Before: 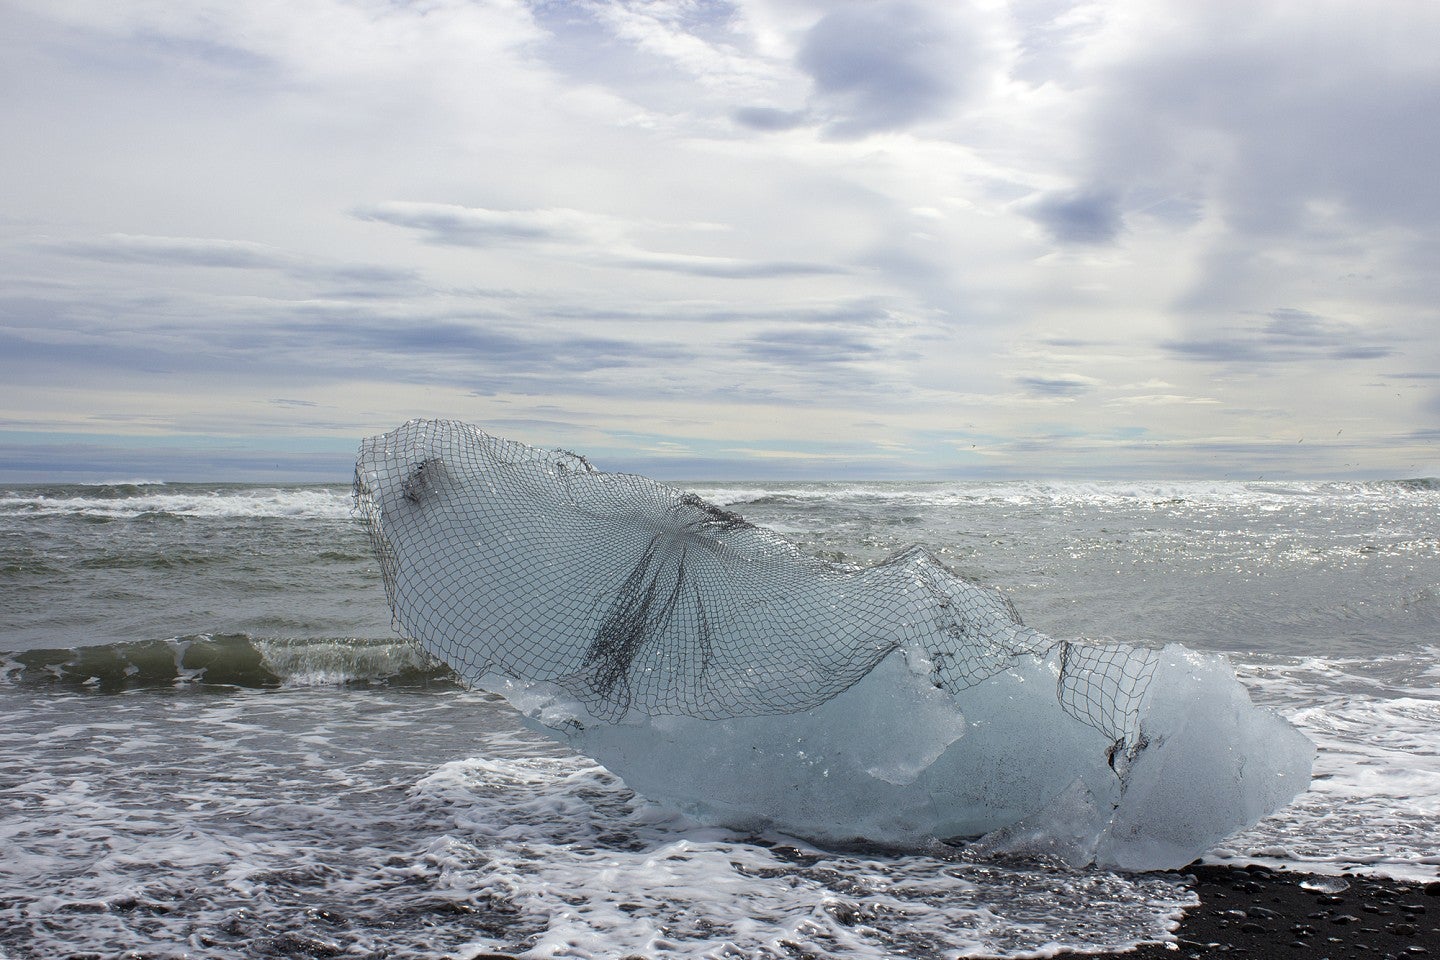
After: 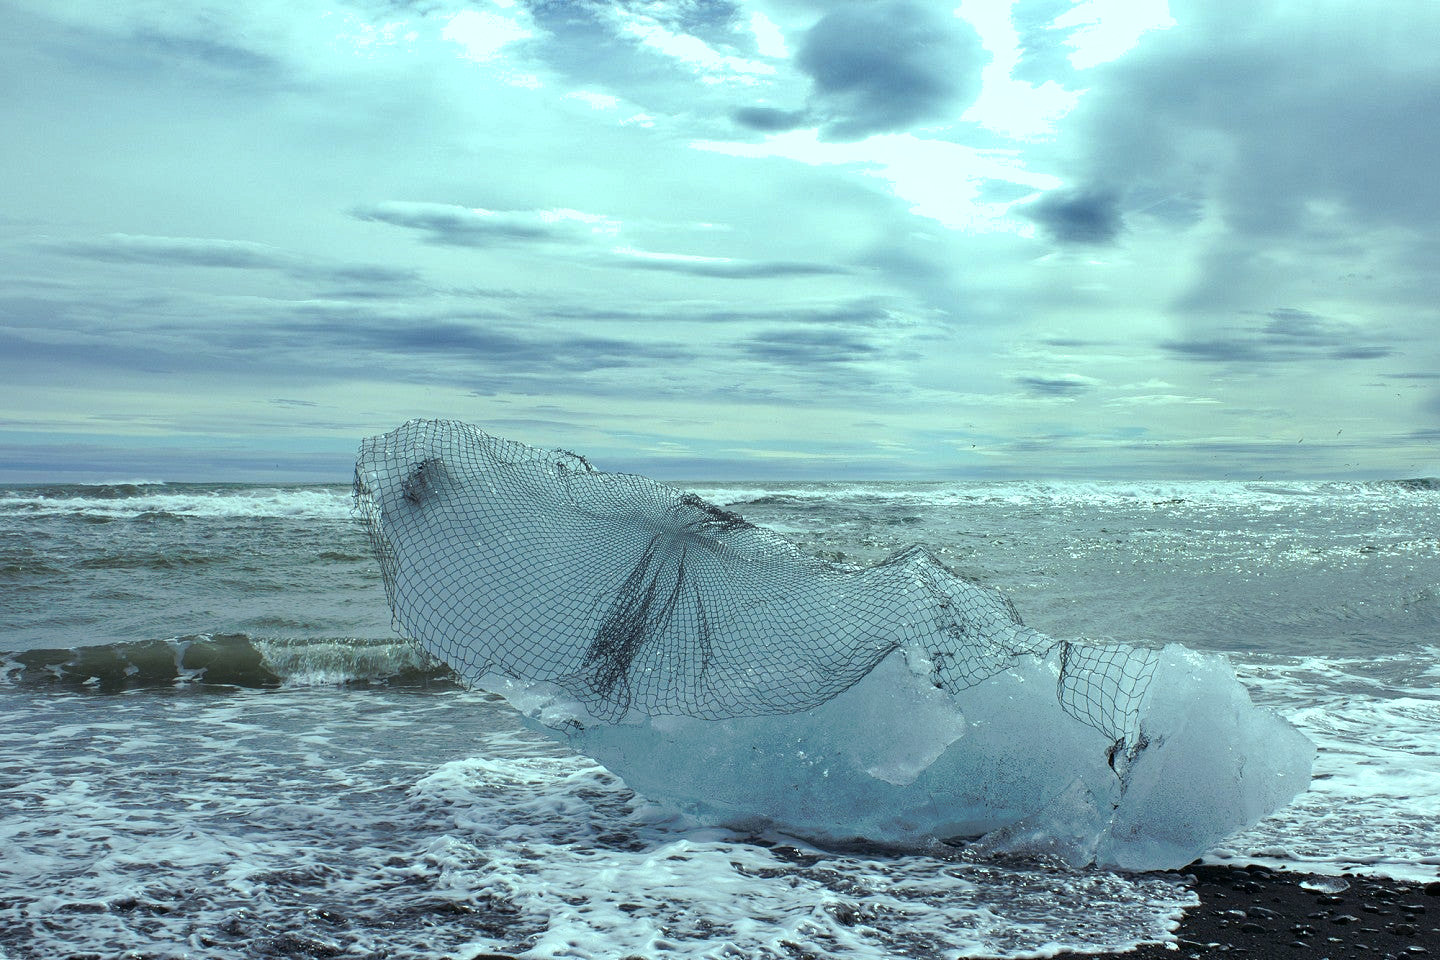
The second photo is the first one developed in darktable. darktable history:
shadows and highlights: low approximation 0.01, soften with gaussian
tone curve: curves: ch0 [(0, 0) (0.003, 0.003) (0.011, 0.011) (0.025, 0.024) (0.044, 0.043) (0.069, 0.068) (0.1, 0.098) (0.136, 0.133) (0.177, 0.173) (0.224, 0.22) (0.277, 0.271) (0.335, 0.328) (0.399, 0.39) (0.468, 0.458) (0.543, 0.563) (0.623, 0.64) (0.709, 0.722) (0.801, 0.809) (0.898, 0.902) (1, 1)], preserve colors none
color balance: mode lift, gamma, gain (sRGB), lift [0.997, 0.979, 1.021, 1.011], gamma [1, 1.084, 0.916, 0.998], gain [1, 0.87, 1.13, 1.101], contrast 4.55%, contrast fulcrum 38.24%, output saturation 104.09%
